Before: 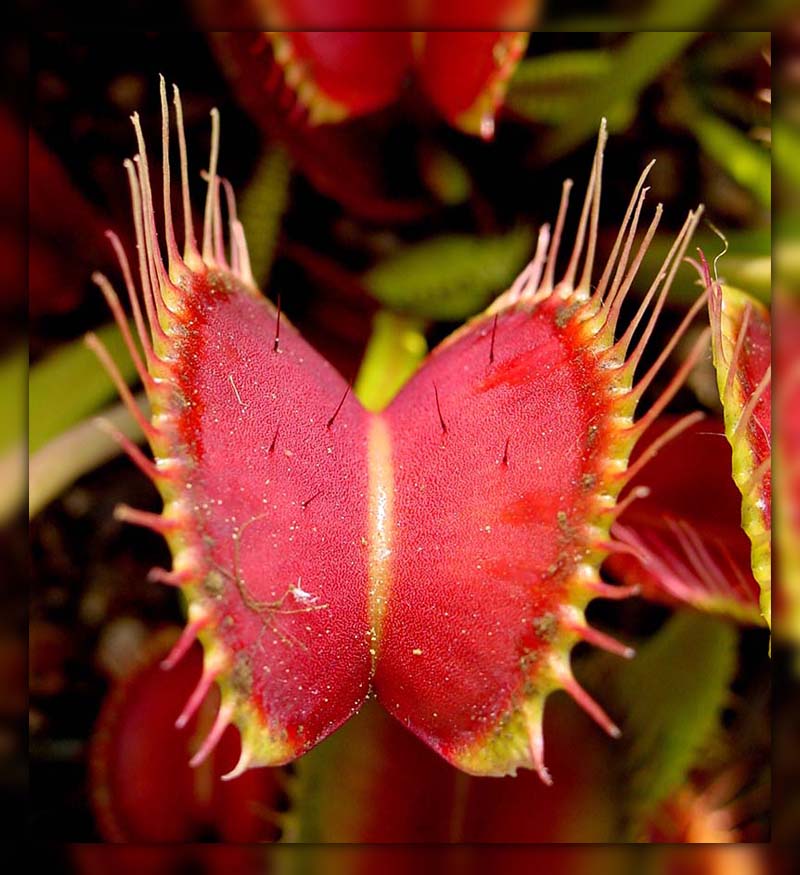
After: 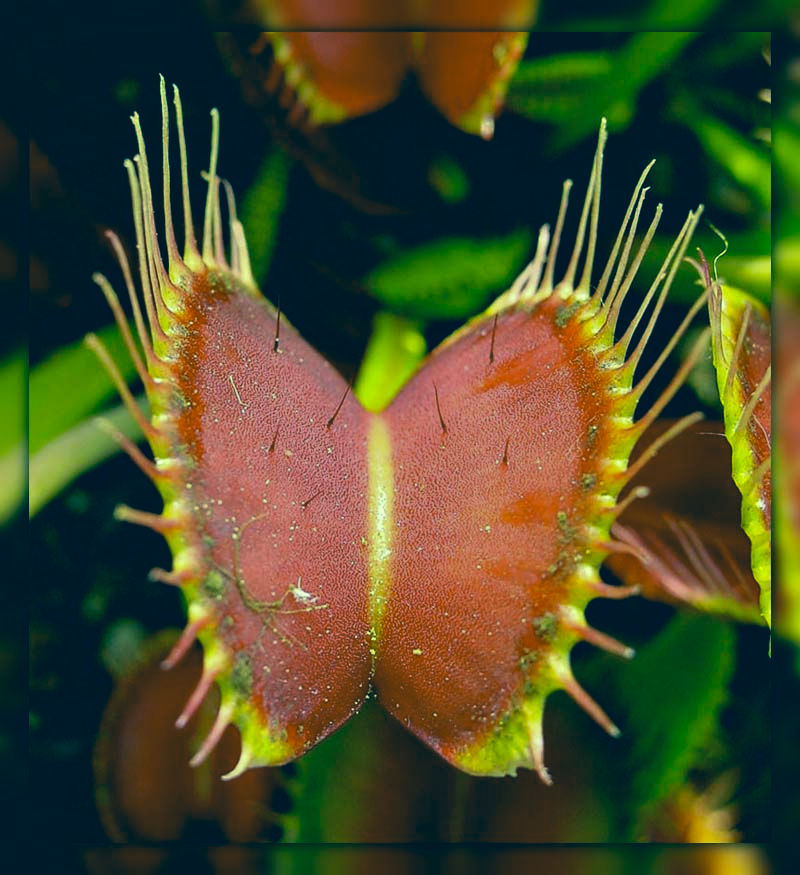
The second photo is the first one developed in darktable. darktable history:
contrast equalizer: octaves 7, y [[0.6 ×6], [0.55 ×6], [0 ×6], [0 ×6], [0 ×6]], mix 0.15
white balance: red 0.926, green 1.003, blue 1.133
color correction: highlights a* -15.58, highlights b* 40, shadows a* -40, shadows b* -26.18
